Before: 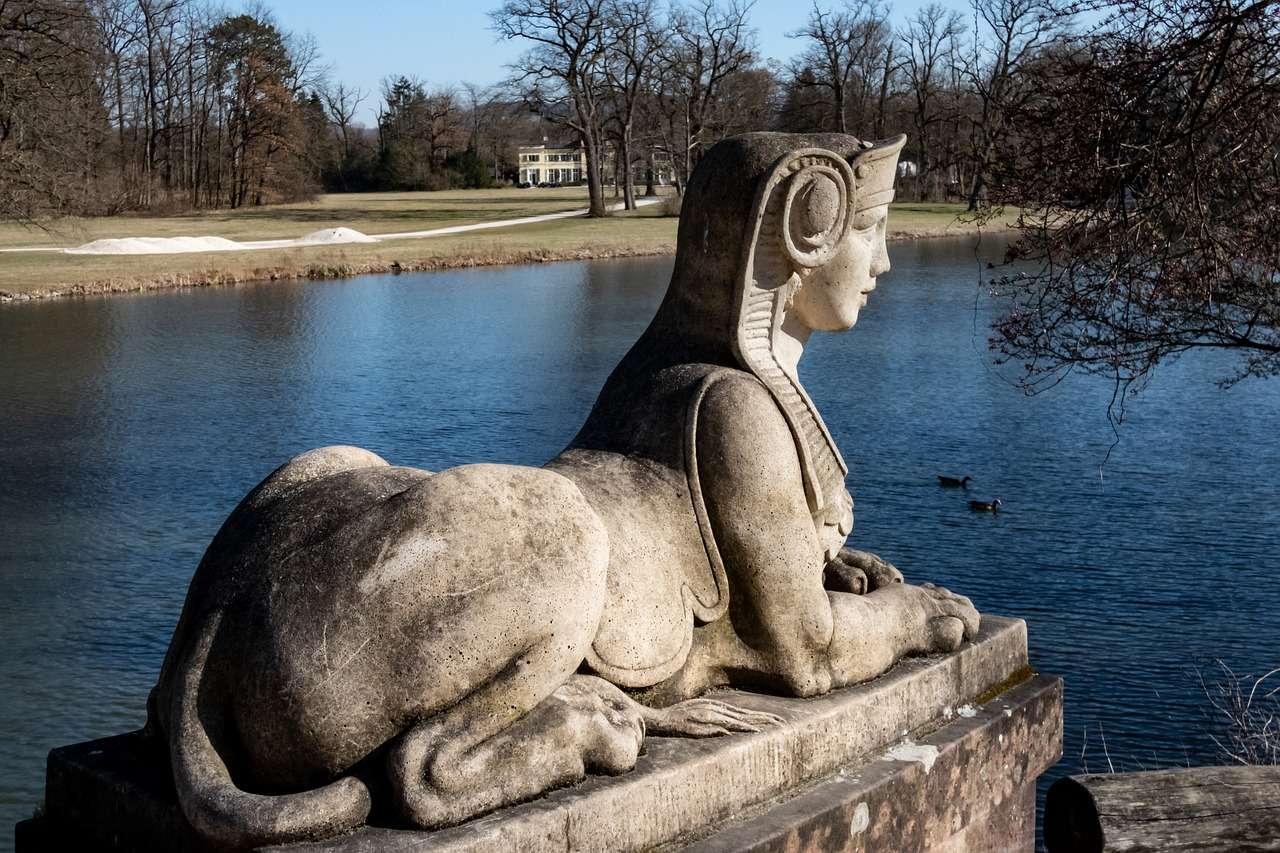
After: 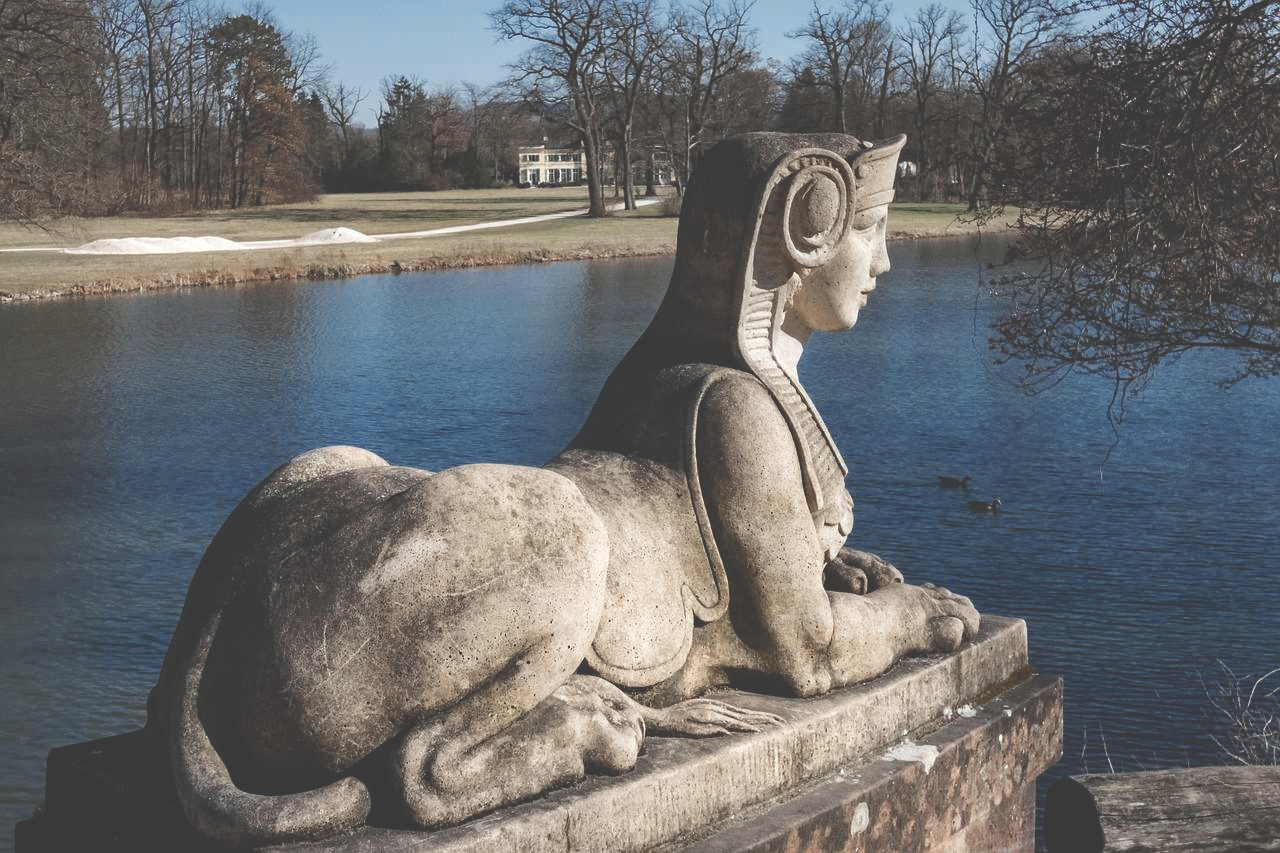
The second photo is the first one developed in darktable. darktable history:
color balance: output saturation 110%
color zones: curves: ch0 [(0, 0.5) (0.125, 0.4) (0.25, 0.5) (0.375, 0.4) (0.5, 0.4) (0.625, 0.35) (0.75, 0.35) (0.875, 0.5)]; ch1 [(0, 0.35) (0.125, 0.45) (0.25, 0.35) (0.375, 0.35) (0.5, 0.35) (0.625, 0.35) (0.75, 0.45) (0.875, 0.35)]; ch2 [(0, 0.6) (0.125, 0.5) (0.25, 0.5) (0.375, 0.6) (0.5, 0.6) (0.625, 0.5) (0.75, 0.5) (0.875, 0.5)]
exposure: black level correction -0.041, exposure 0.064 EV, compensate highlight preservation false
